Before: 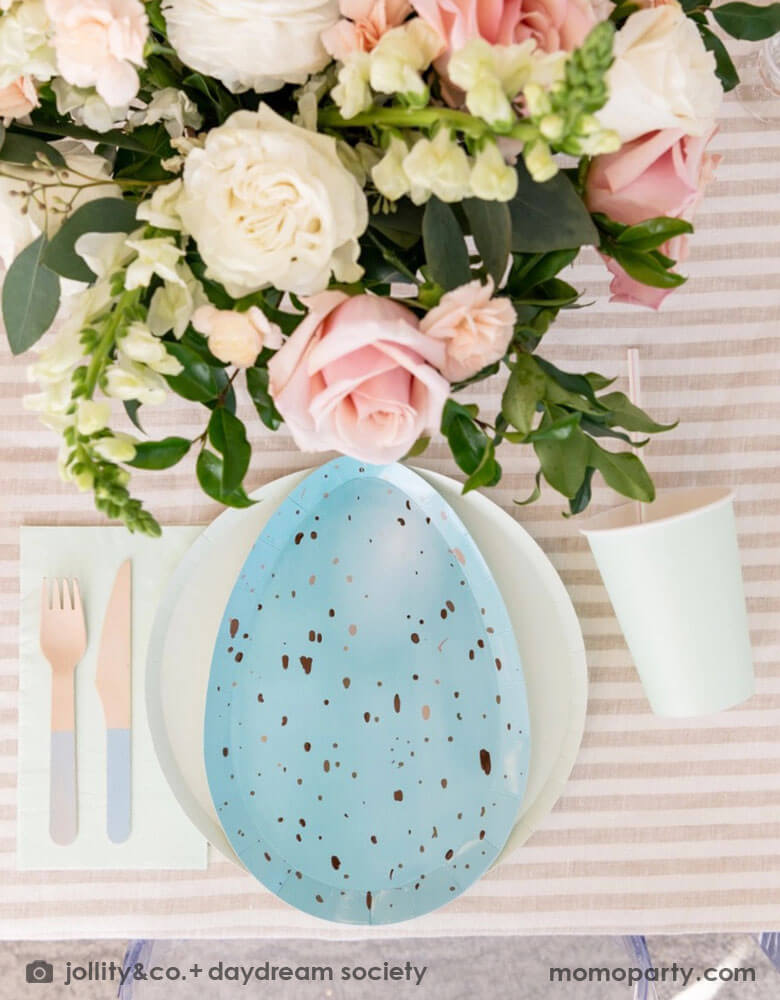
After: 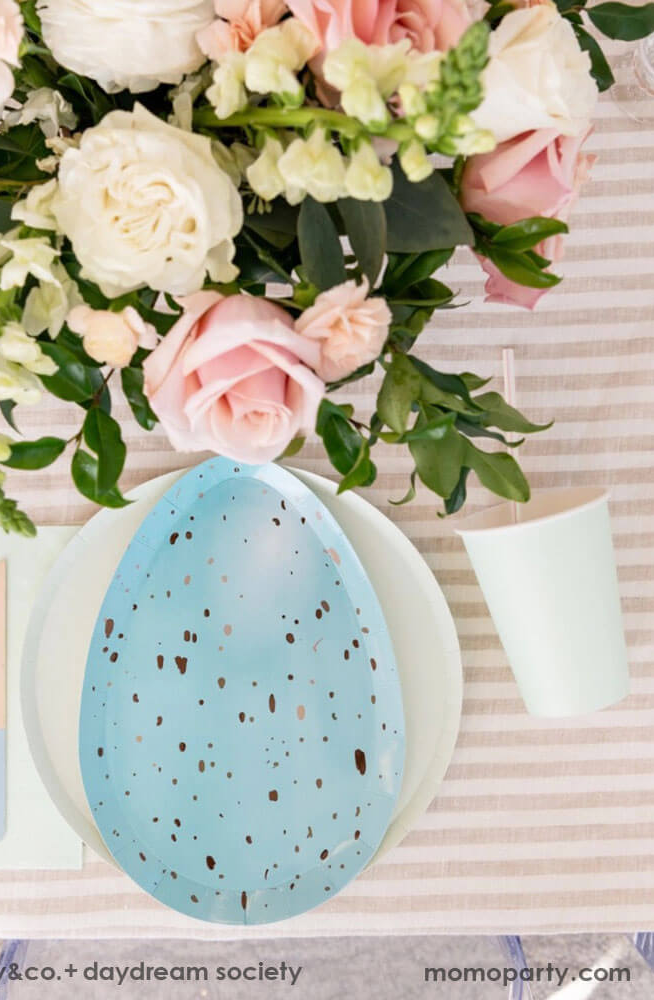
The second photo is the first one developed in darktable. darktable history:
crop: left 16.145%
tone equalizer: on, module defaults
white balance: emerald 1
